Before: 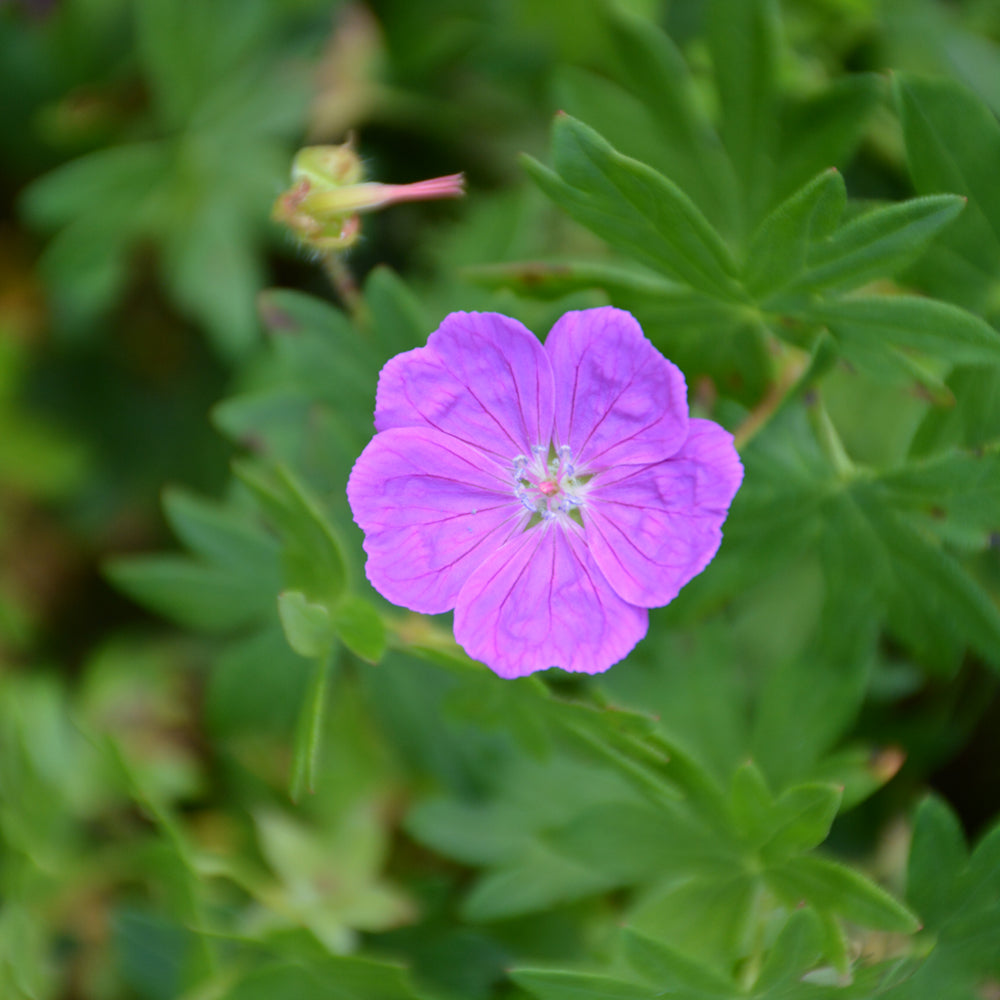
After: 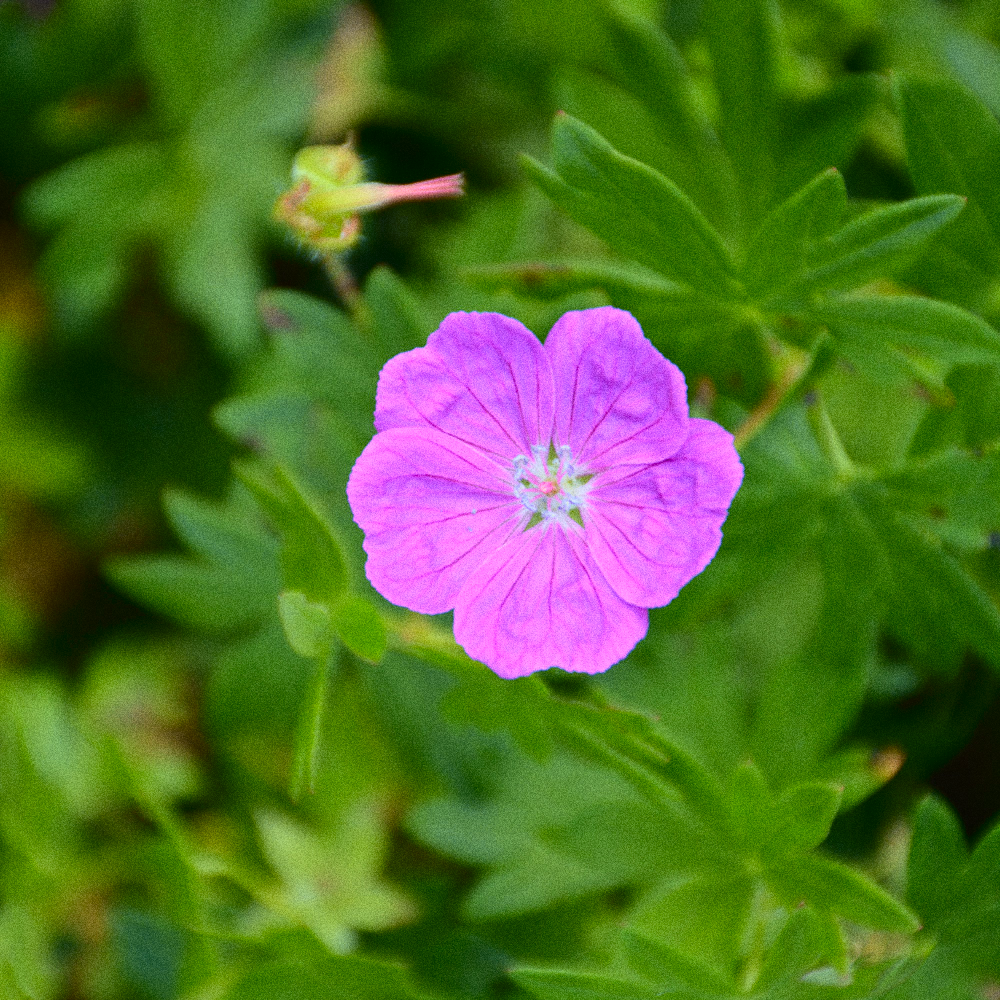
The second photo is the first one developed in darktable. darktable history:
tone curve: curves: ch0 [(0, 0.011) (0.139, 0.106) (0.295, 0.271) (0.499, 0.523) (0.739, 0.782) (0.857, 0.879) (1, 0.967)]; ch1 [(0, 0) (0.272, 0.249) (0.388, 0.385) (0.469, 0.456) (0.495, 0.497) (0.524, 0.518) (0.602, 0.623) (0.725, 0.779) (1, 1)]; ch2 [(0, 0) (0.125, 0.089) (0.353, 0.329) (0.443, 0.408) (0.502, 0.499) (0.548, 0.549) (0.608, 0.635) (1, 1)], color space Lab, independent channels, preserve colors none
color correction: highlights a* -5.94, highlights b* 11.19
grain: coarseness 0.09 ISO, strength 40%
